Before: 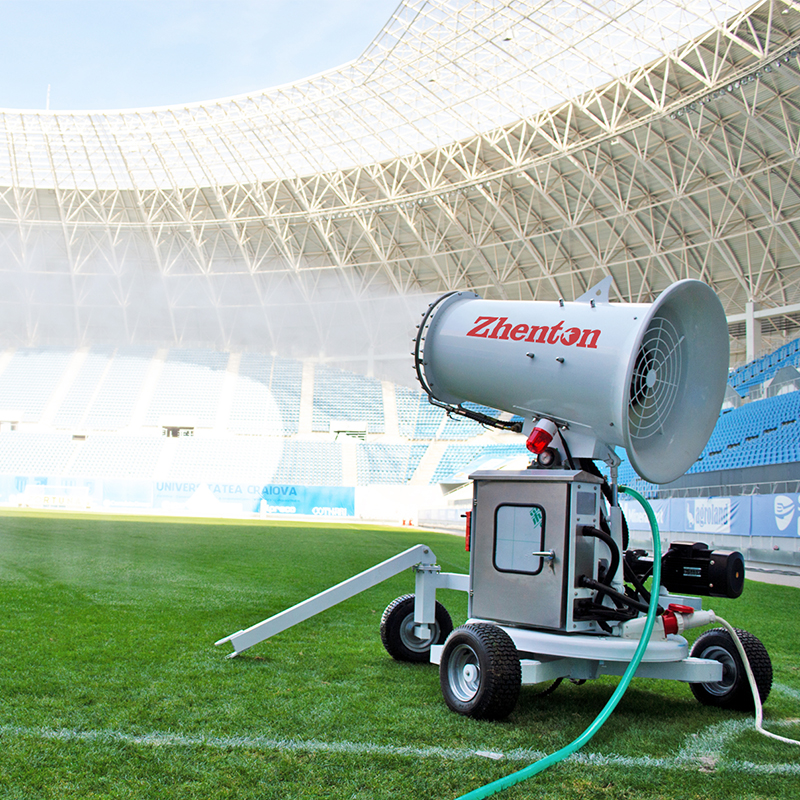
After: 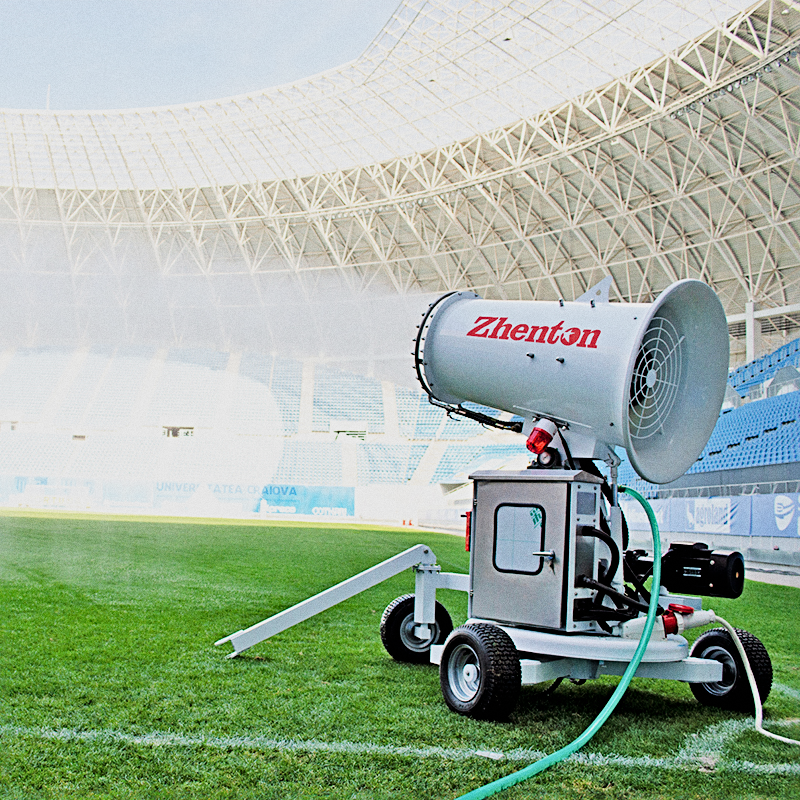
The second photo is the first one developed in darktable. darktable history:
grain: on, module defaults
filmic rgb: black relative exposure -7.65 EV, white relative exposure 4.56 EV, hardness 3.61, contrast 1.05
exposure: black level correction 0.001, exposure 0.5 EV, compensate exposure bias true, compensate highlight preservation false
sharpen: radius 4
